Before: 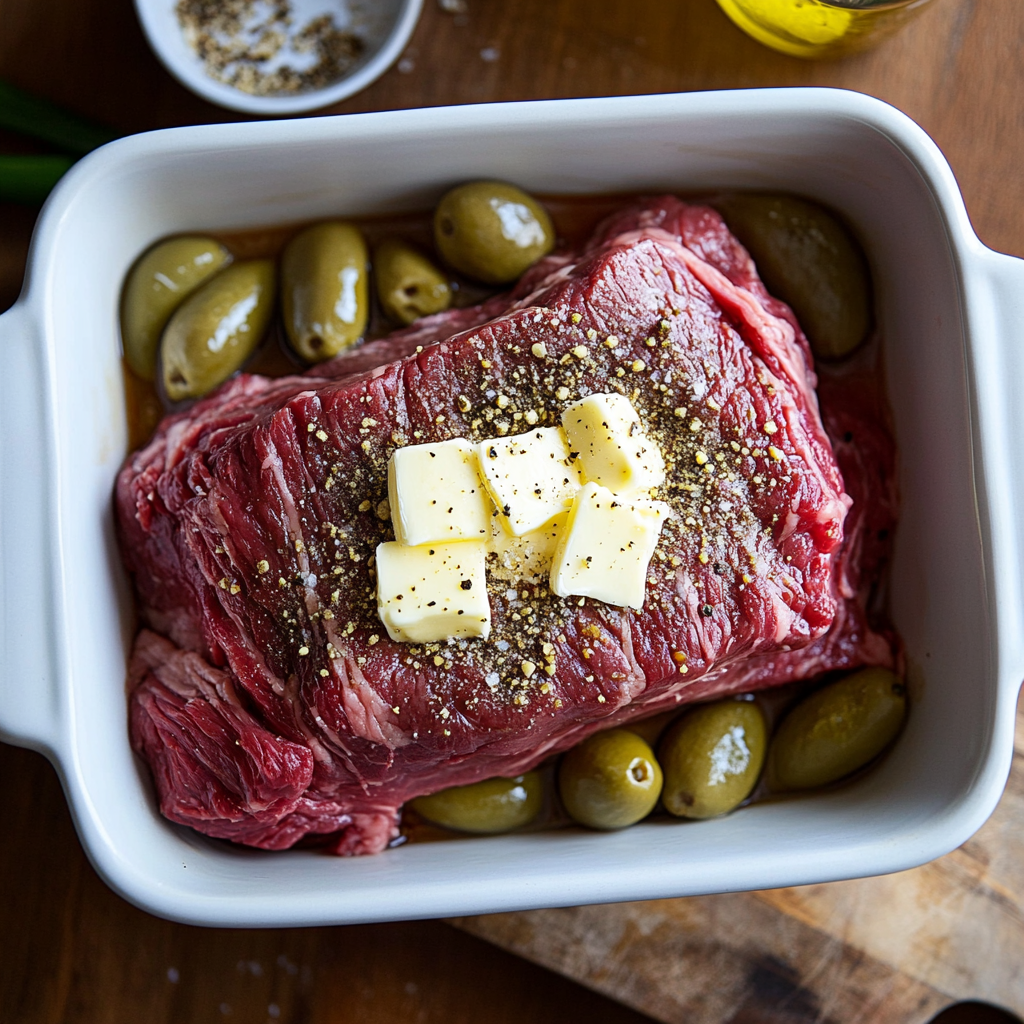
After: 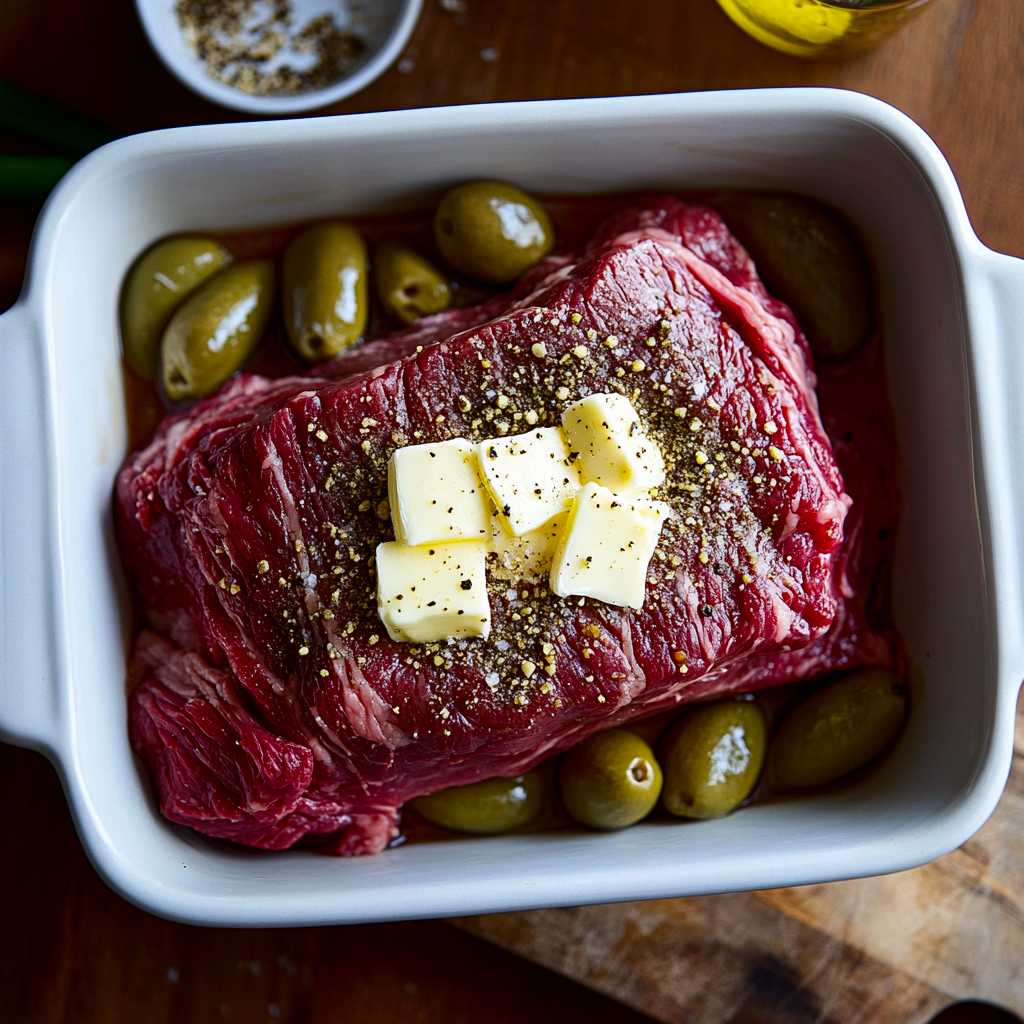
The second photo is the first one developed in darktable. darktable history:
contrast brightness saturation: contrast 0.068, brightness -0.144, saturation 0.11
